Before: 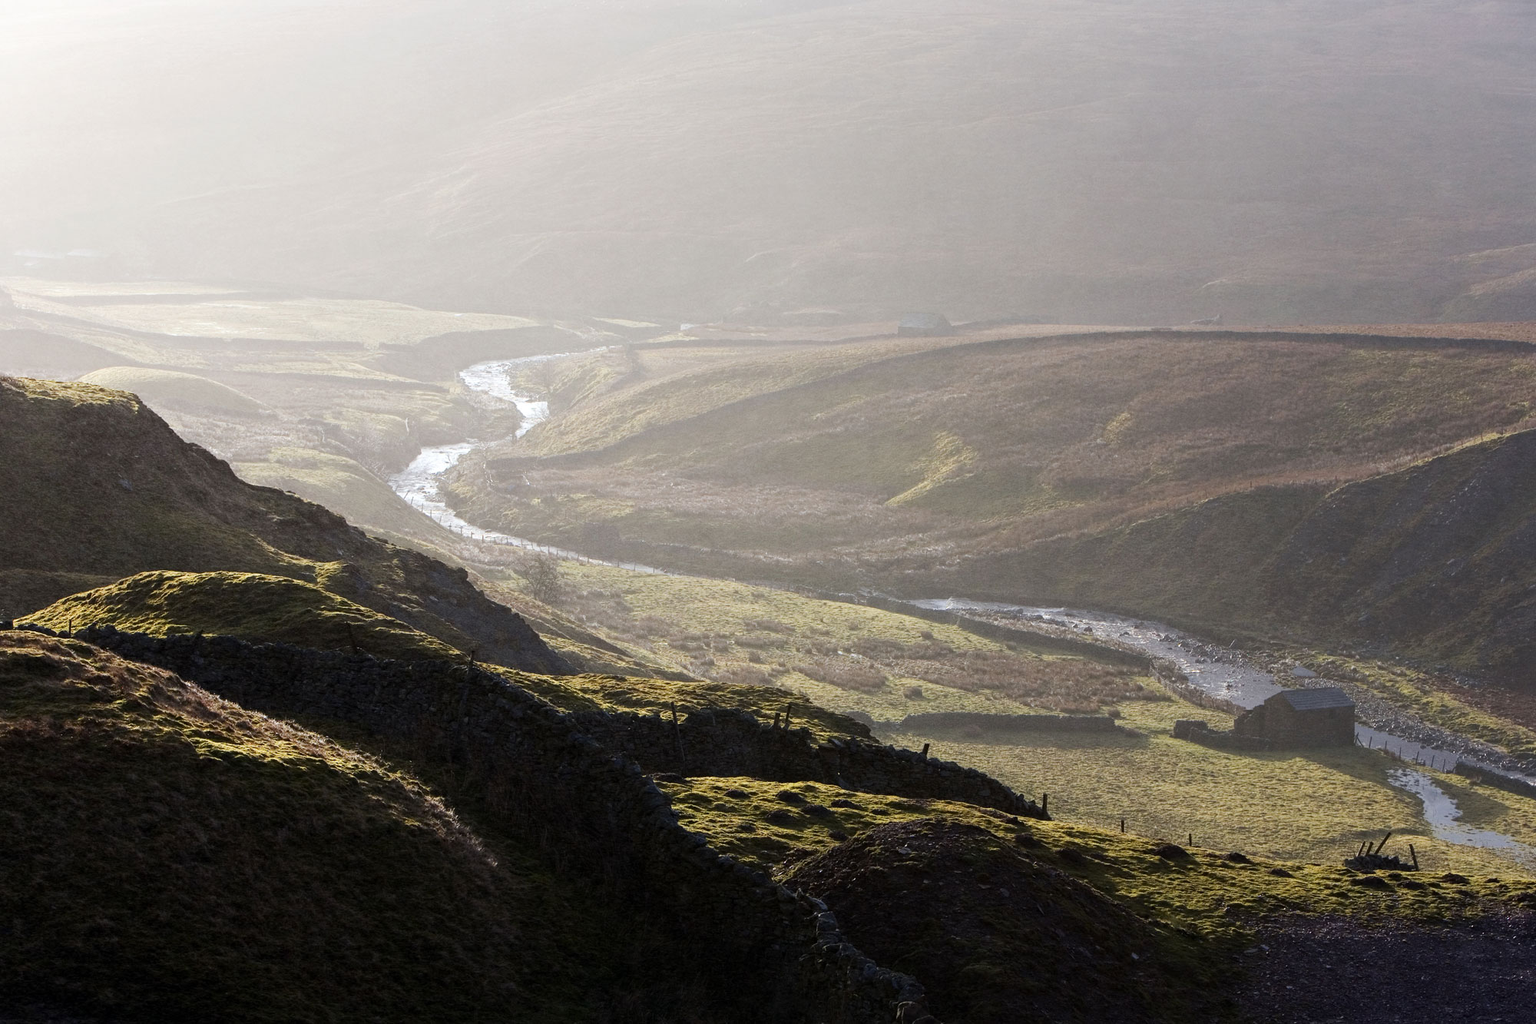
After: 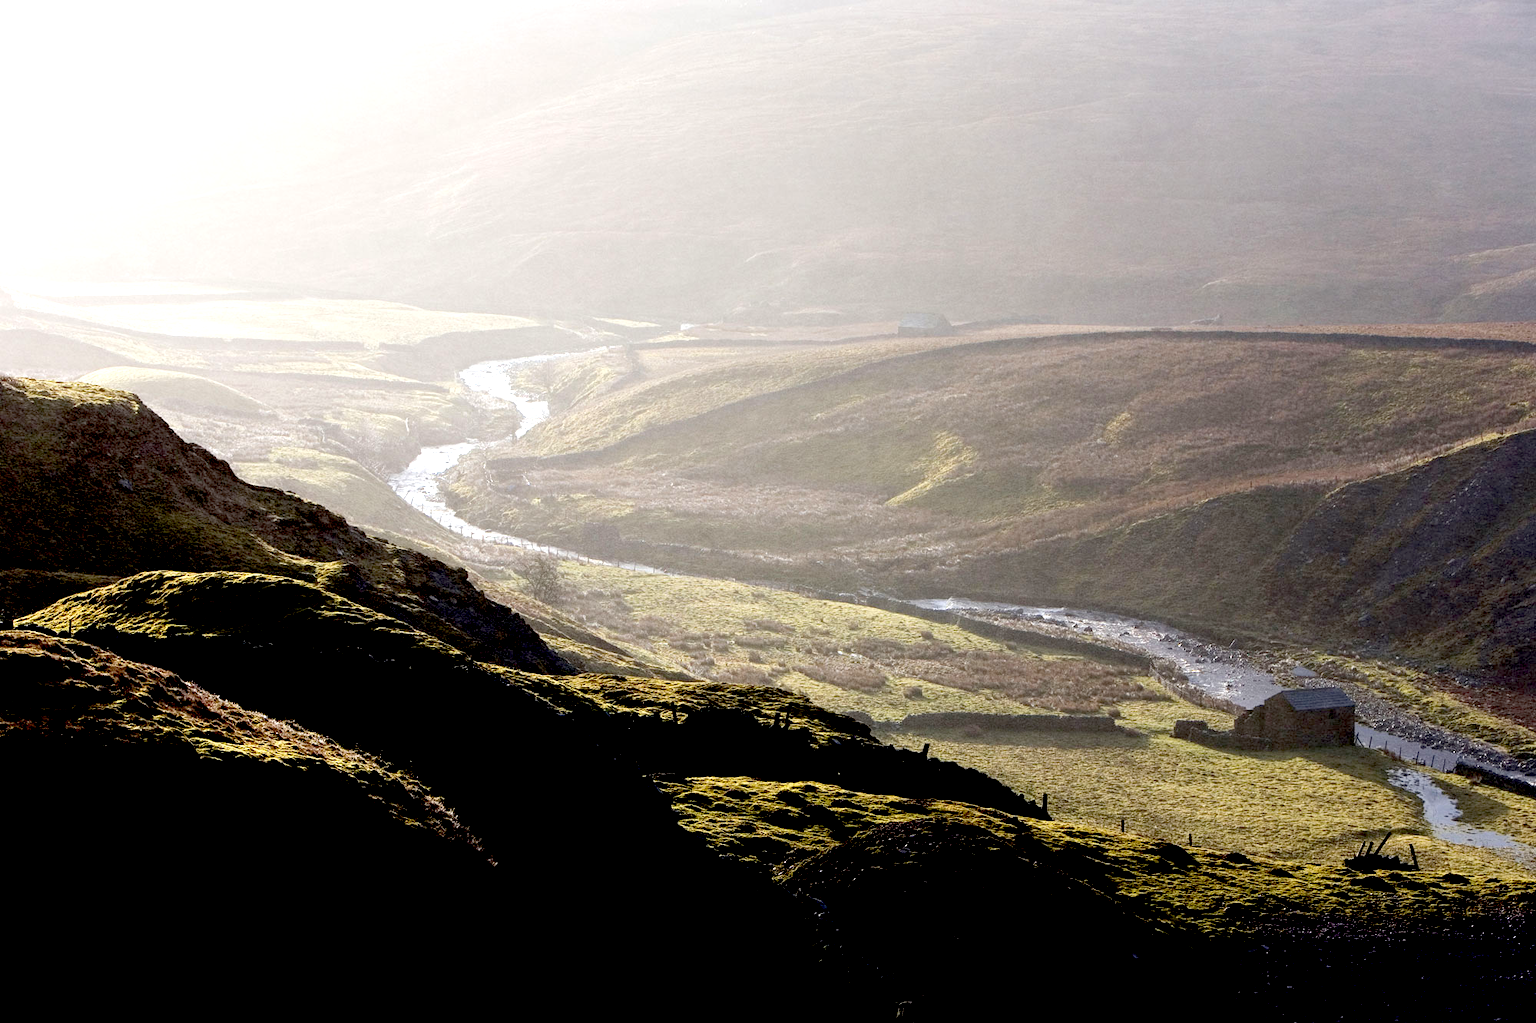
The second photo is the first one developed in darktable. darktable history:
exposure: black level correction 0.041, exposure 0.5 EV, compensate highlight preservation false
